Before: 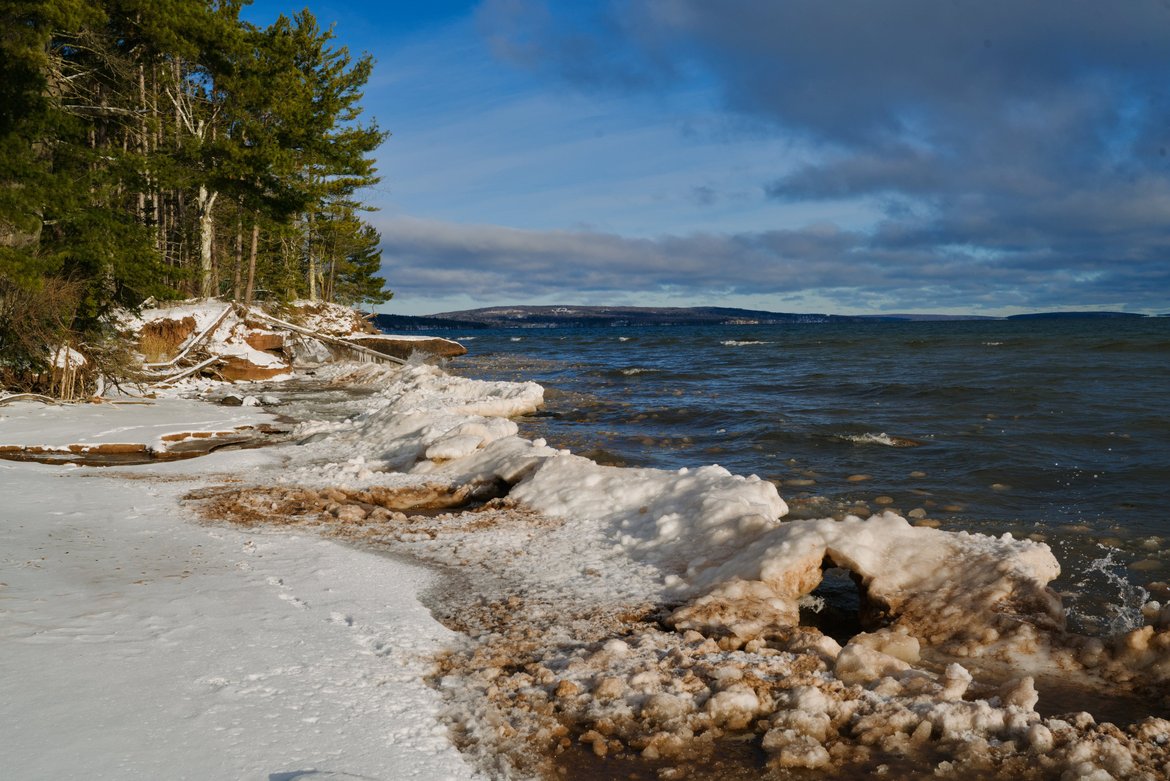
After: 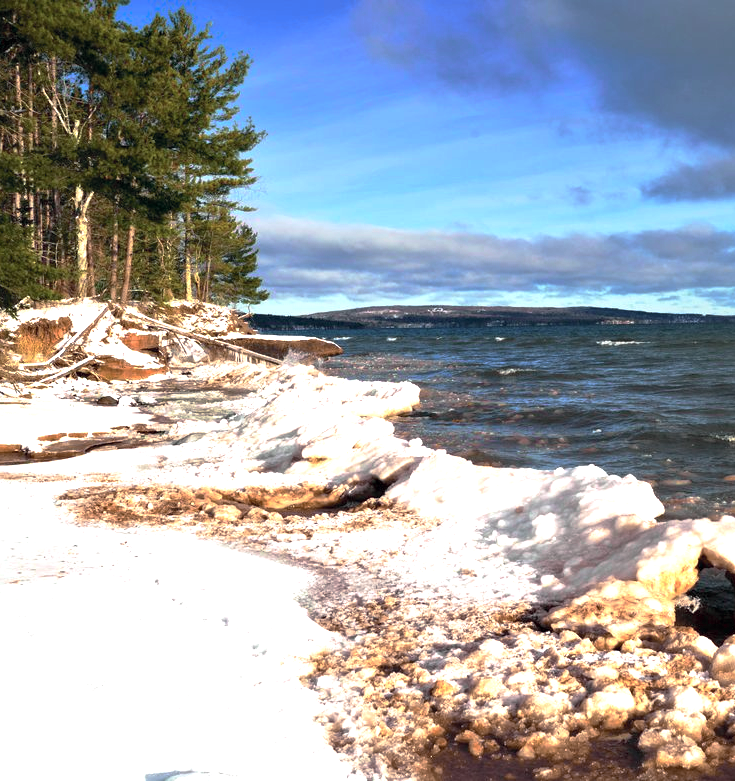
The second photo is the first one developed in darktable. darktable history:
graduated density: on, module defaults
base curve: curves: ch0 [(0, 0) (0.595, 0.418) (1, 1)], preserve colors none
crop: left 10.644%, right 26.528%
color correction: saturation 0.98
contrast brightness saturation: saturation -0.05
tone curve: curves: ch0 [(0, 0) (0.822, 0.825) (0.994, 0.955)]; ch1 [(0, 0) (0.226, 0.261) (0.383, 0.397) (0.46, 0.46) (0.498, 0.501) (0.524, 0.543) (0.578, 0.575) (1, 1)]; ch2 [(0, 0) (0.438, 0.456) (0.5, 0.495) (0.547, 0.515) (0.597, 0.58) (0.629, 0.603) (1, 1)], color space Lab, independent channels, preserve colors none
exposure: black level correction 0.001, exposure 1.84 EV, compensate highlight preservation false
